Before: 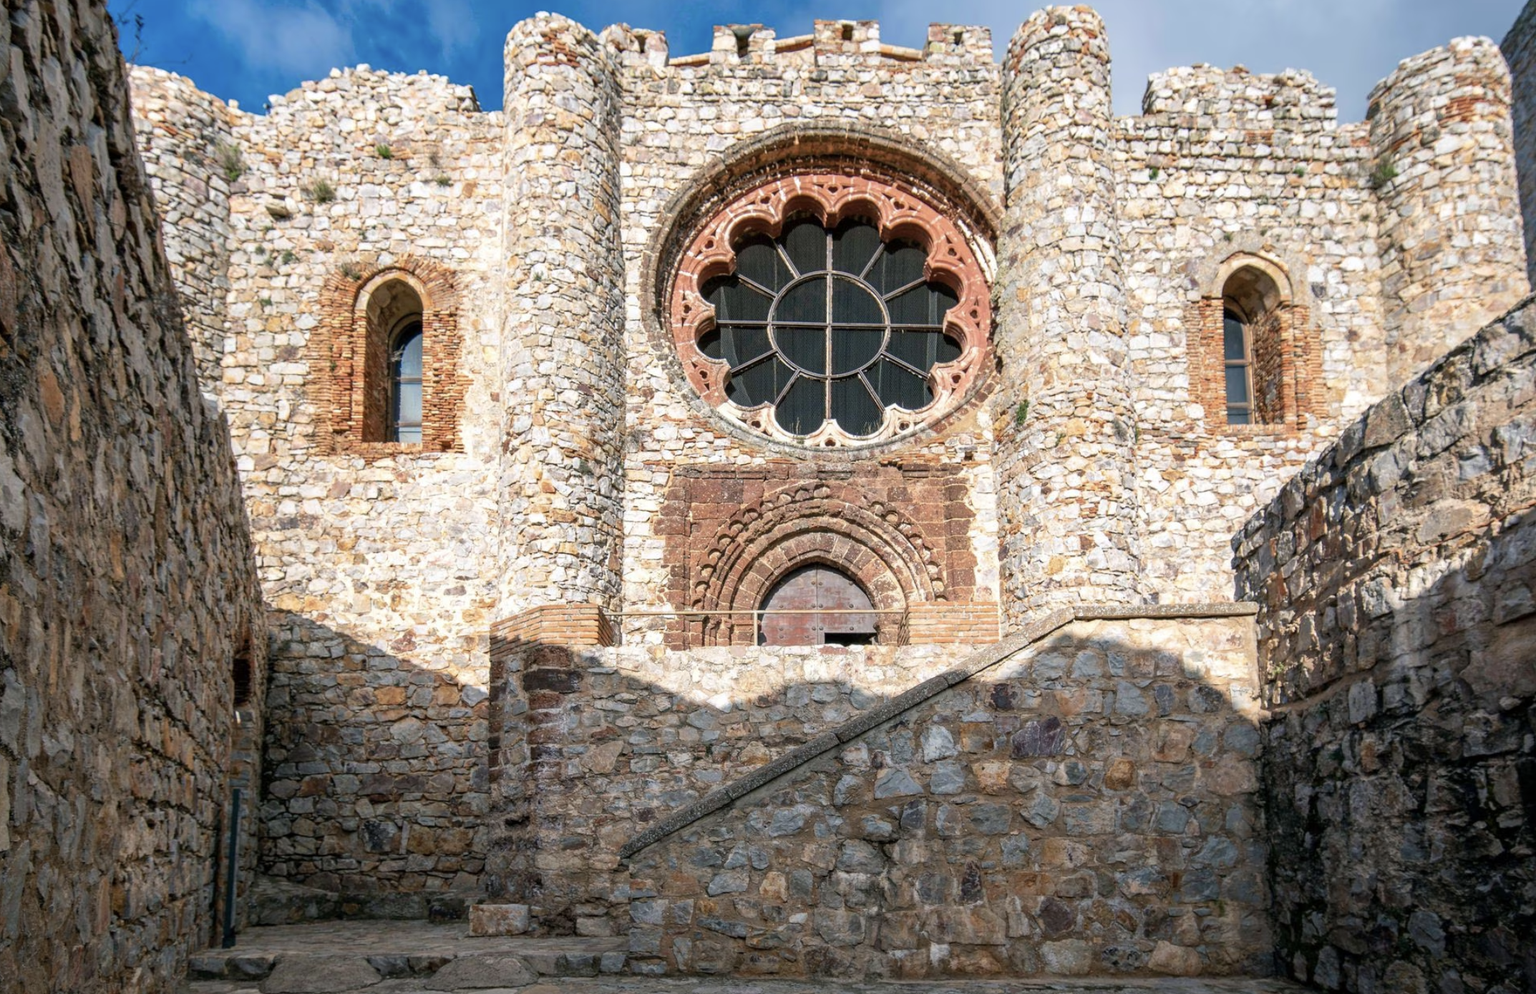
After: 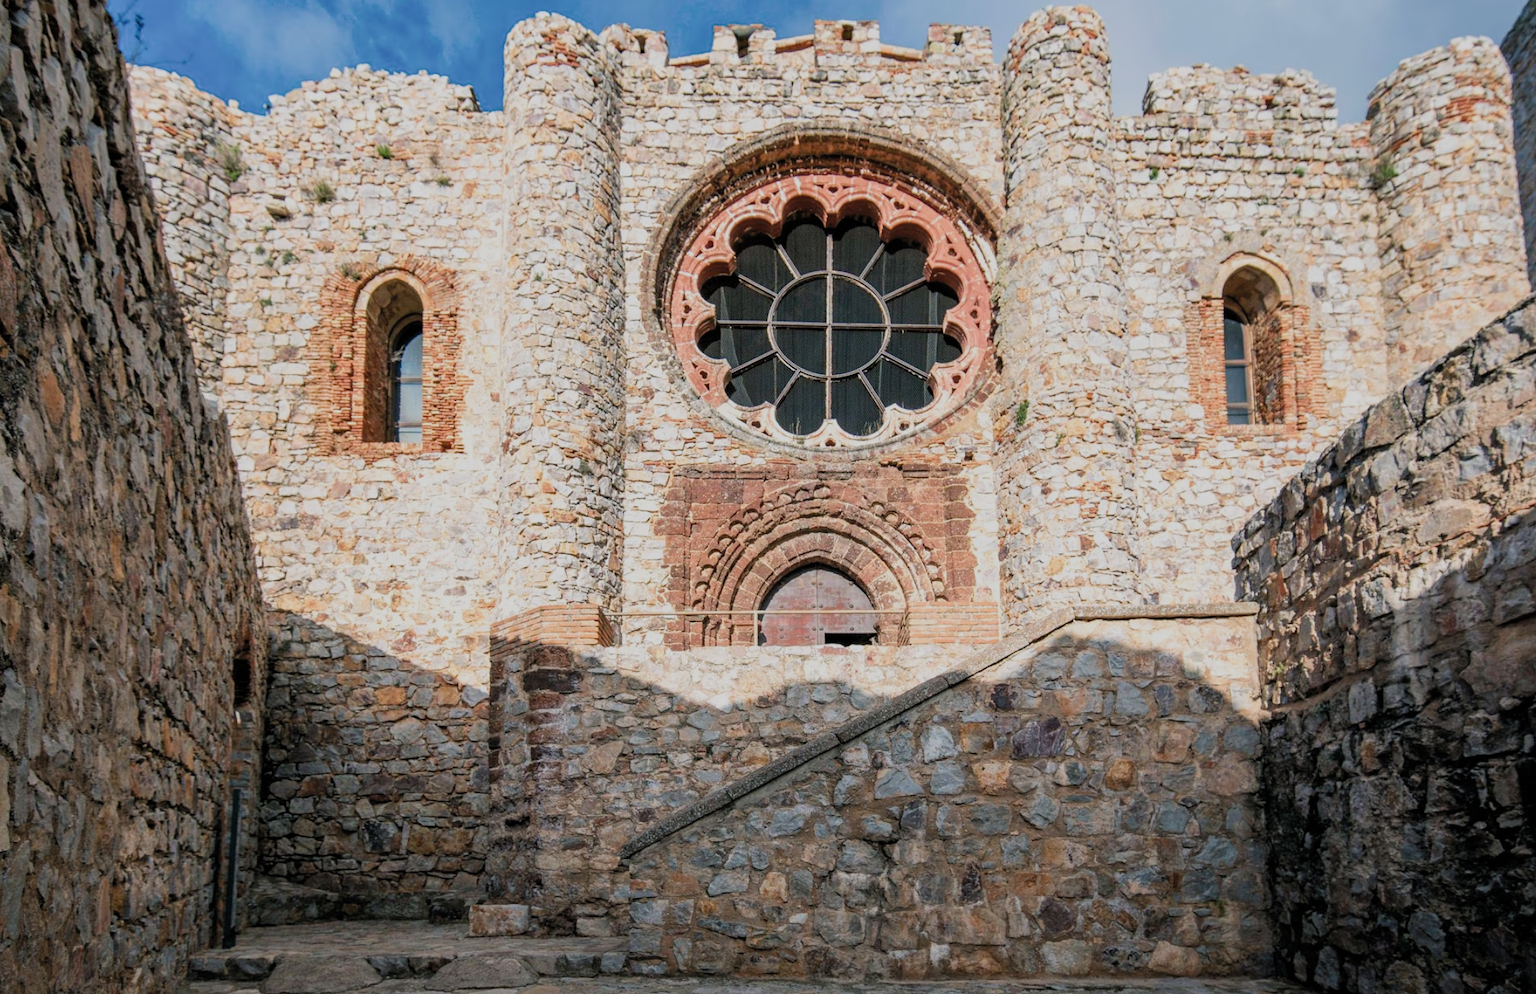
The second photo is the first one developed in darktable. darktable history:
filmic rgb: black relative exposure -7.99 EV, white relative exposure 3.89 EV, hardness 4.24, color science v5 (2021), contrast in shadows safe, contrast in highlights safe
